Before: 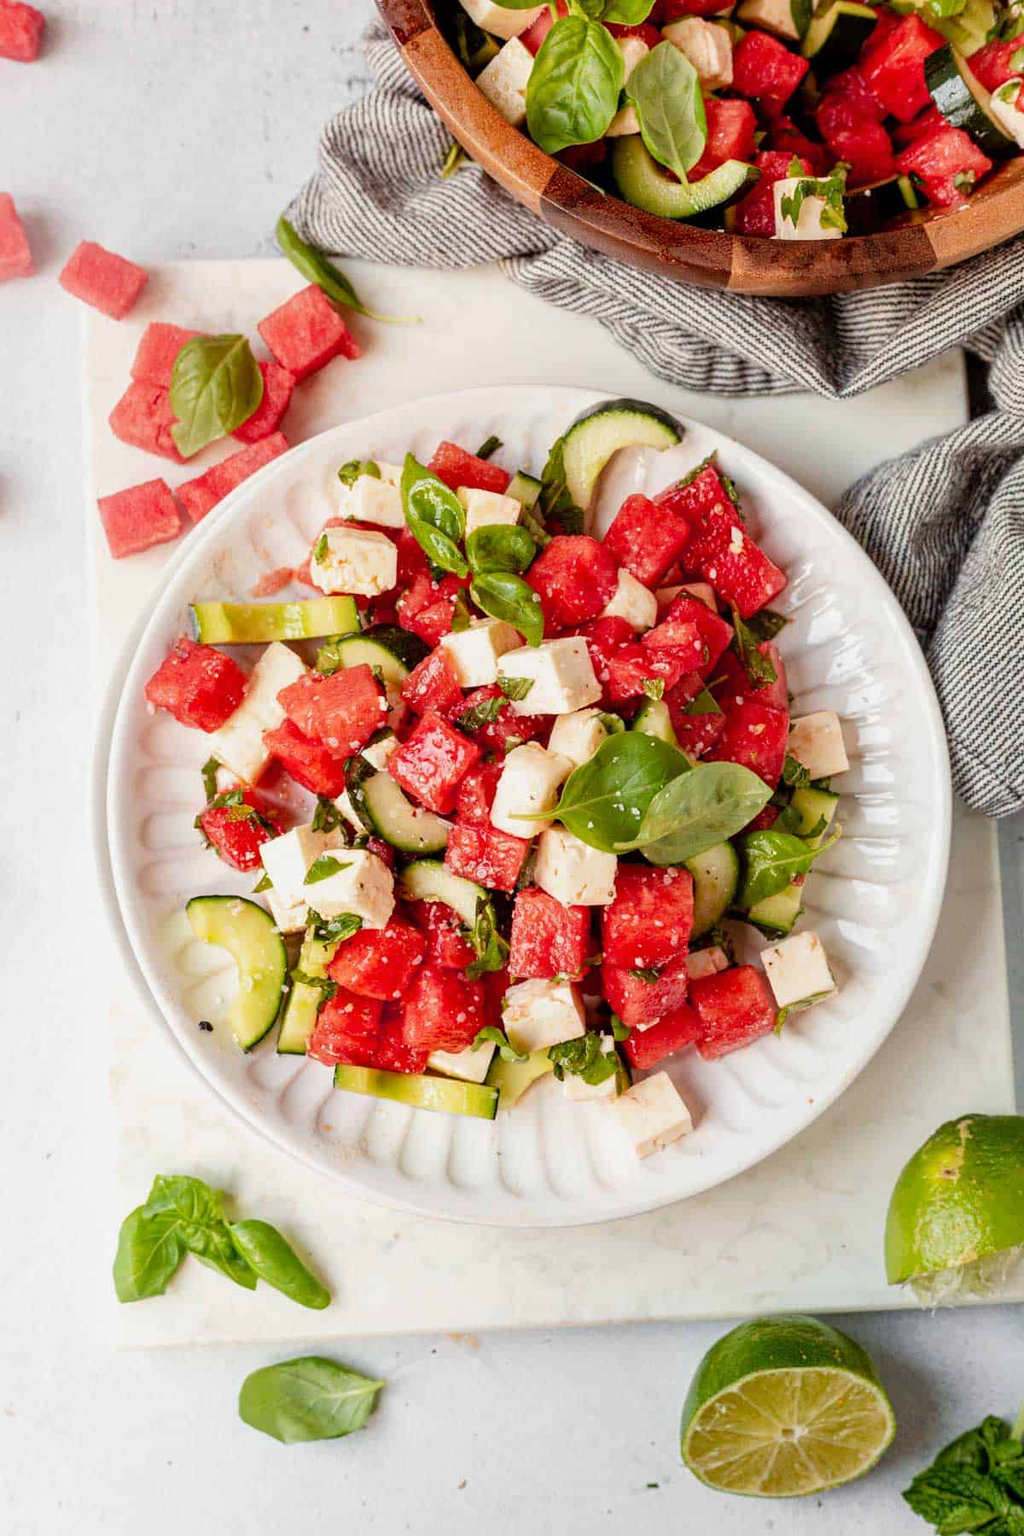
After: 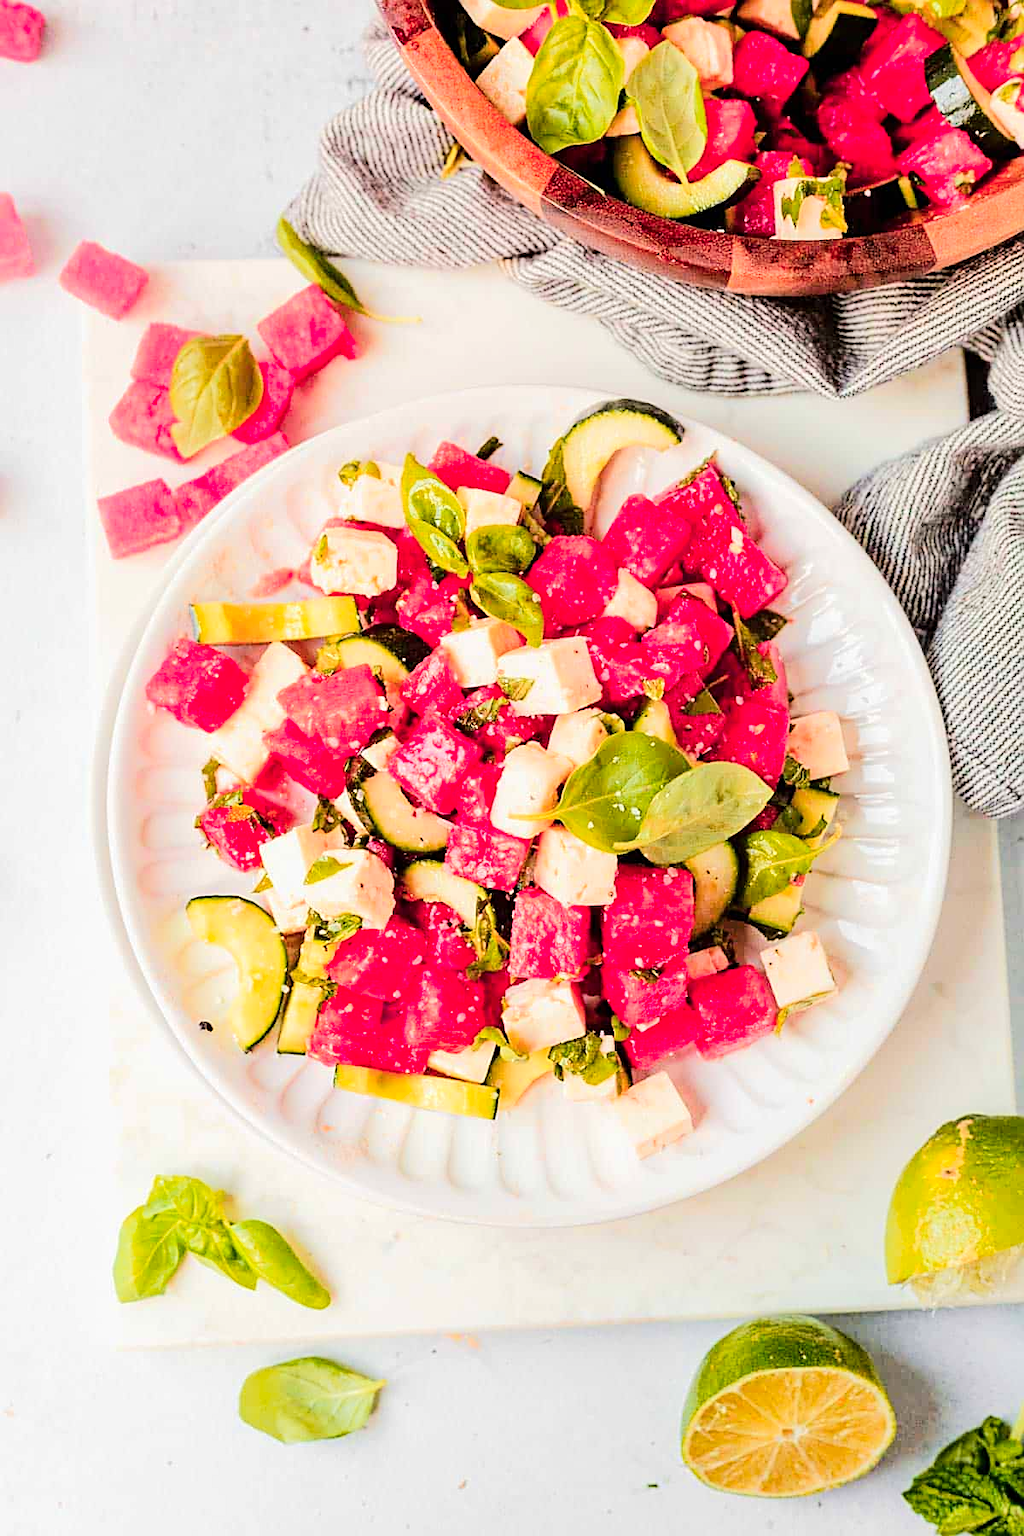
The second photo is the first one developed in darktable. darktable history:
color zones: curves: ch1 [(0.239, 0.552) (0.75, 0.5)]; ch2 [(0.25, 0.462) (0.749, 0.457)]
exposure: exposure -0.068 EV, compensate highlight preservation false
sharpen: on, module defaults
tone equalizer: -7 EV 0.149 EV, -6 EV 0.59 EV, -5 EV 1.12 EV, -4 EV 1.34 EV, -3 EV 1.12 EV, -2 EV 0.6 EV, -1 EV 0.149 EV, edges refinement/feathering 500, mask exposure compensation -1.57 EV, preserve details no
